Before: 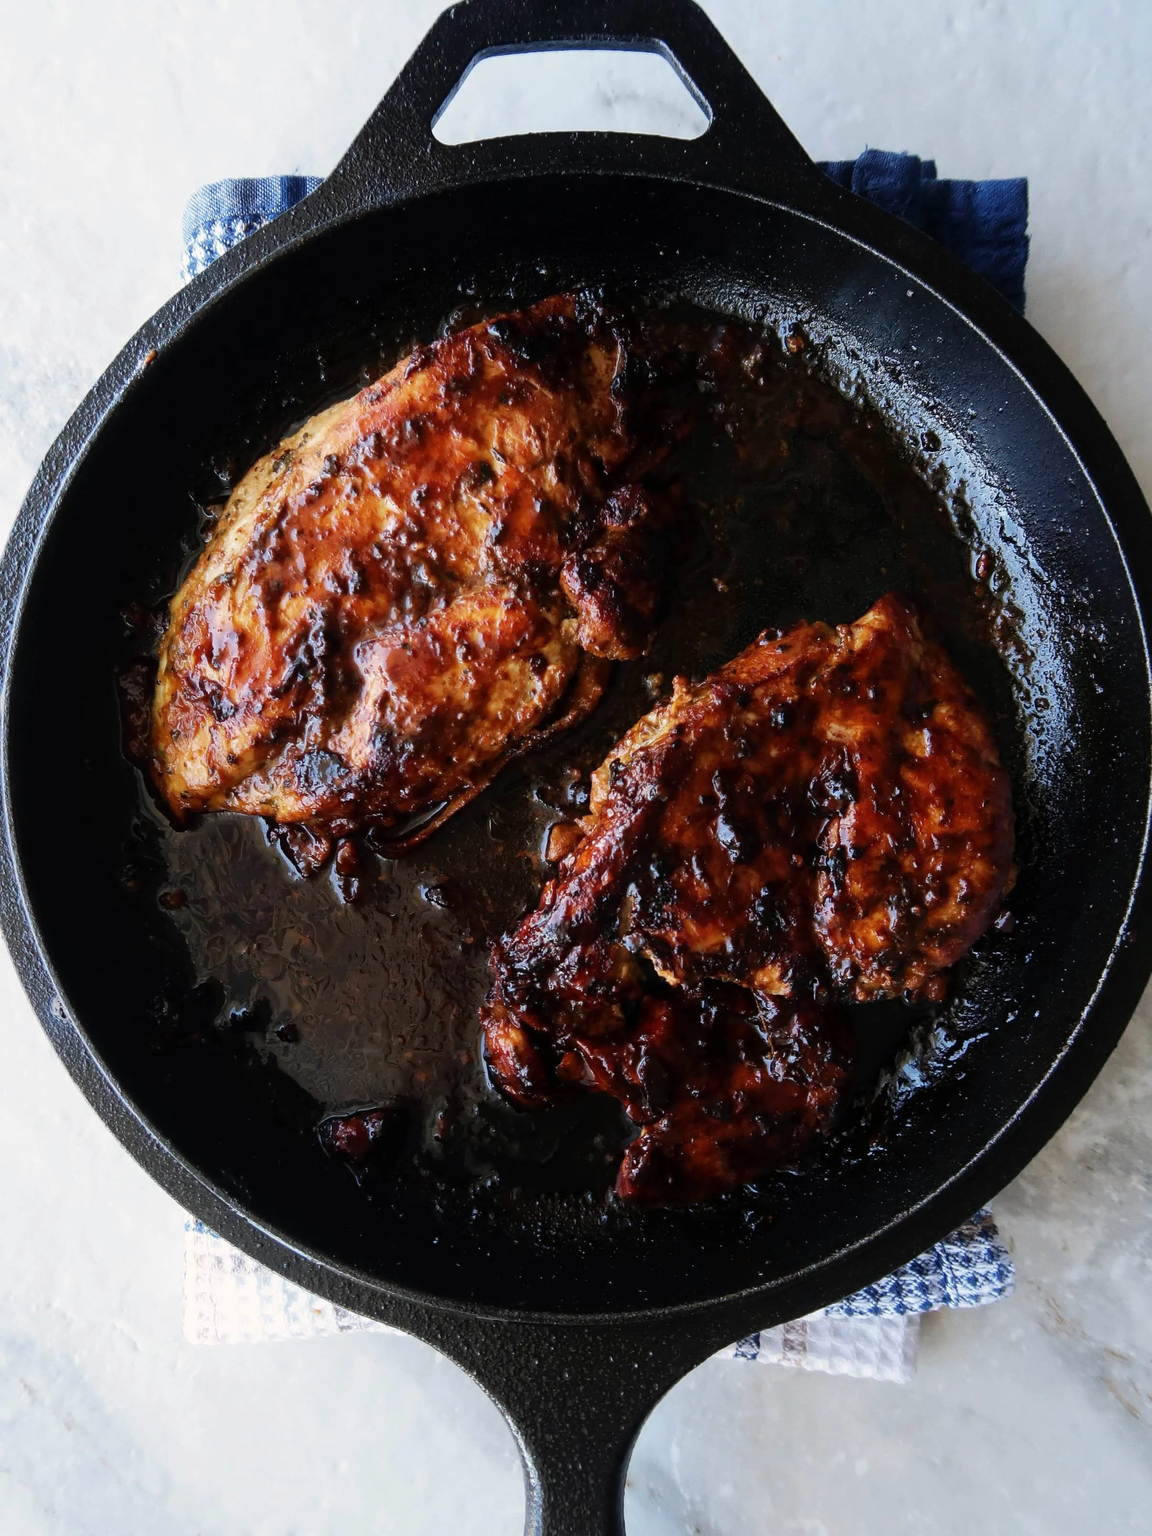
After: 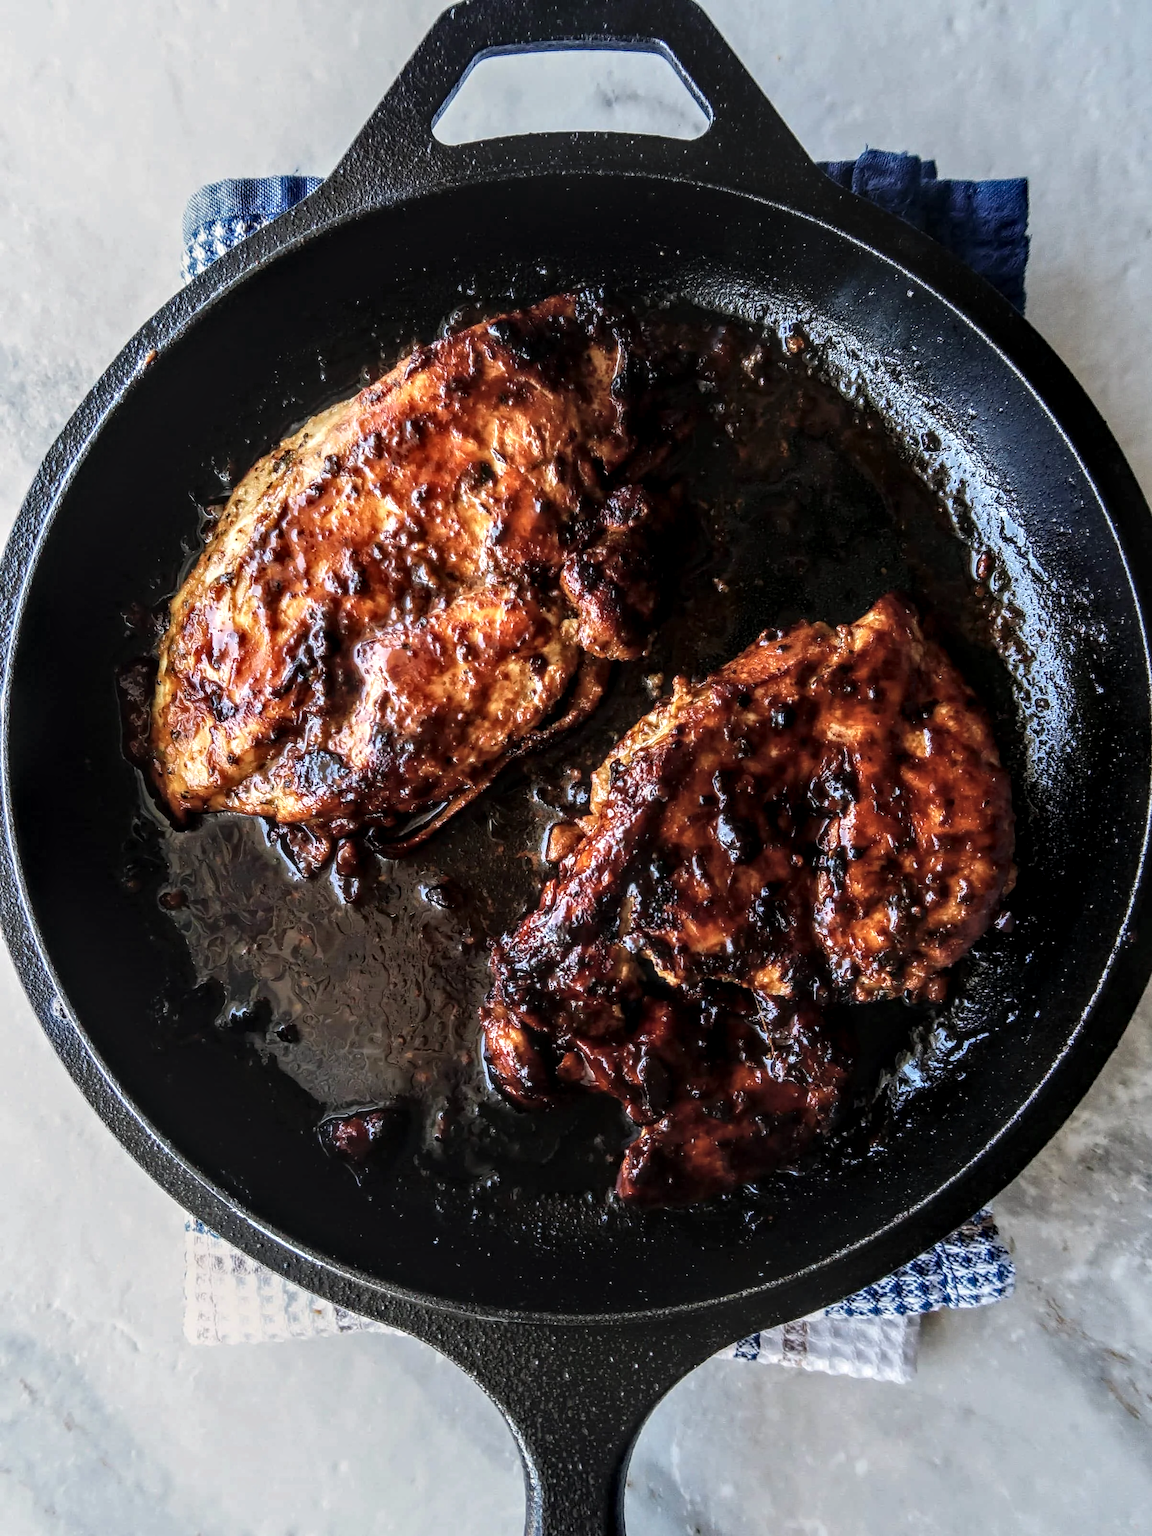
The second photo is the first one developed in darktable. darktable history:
local contrast: highlights 1%, shadows 3%, detail 182%
